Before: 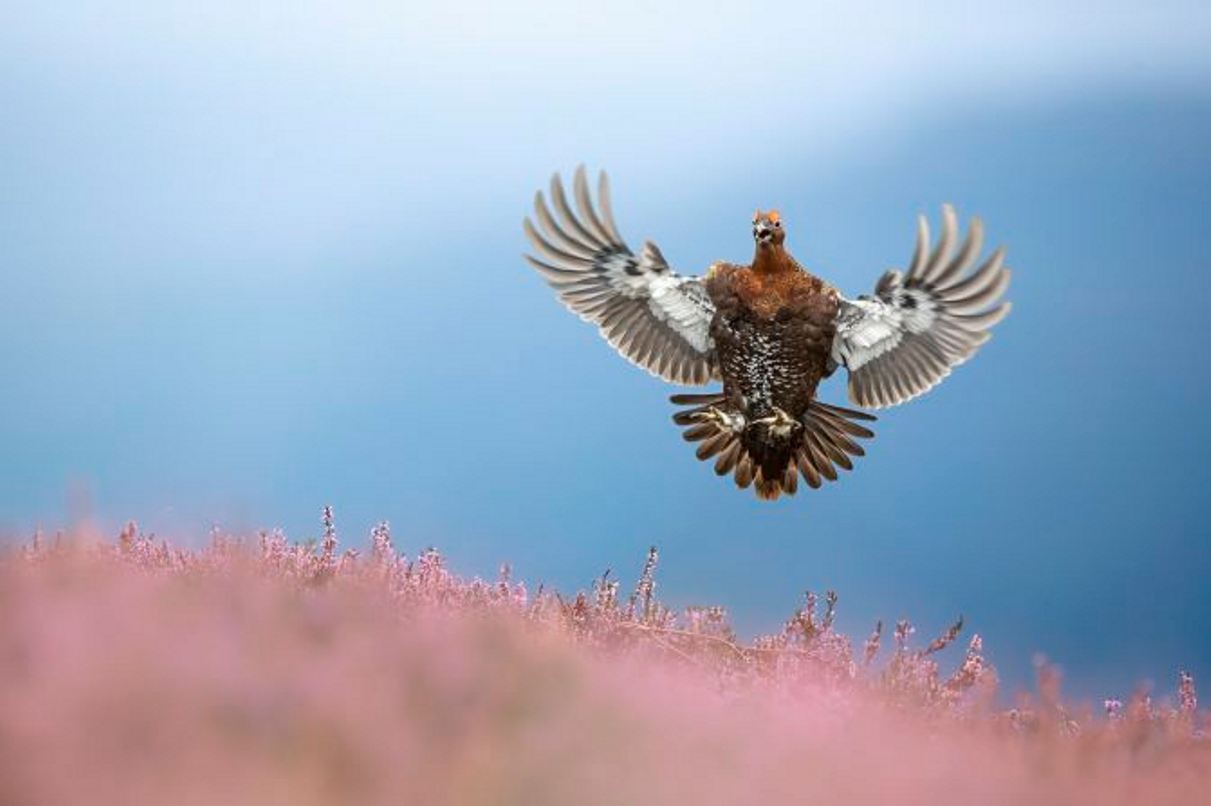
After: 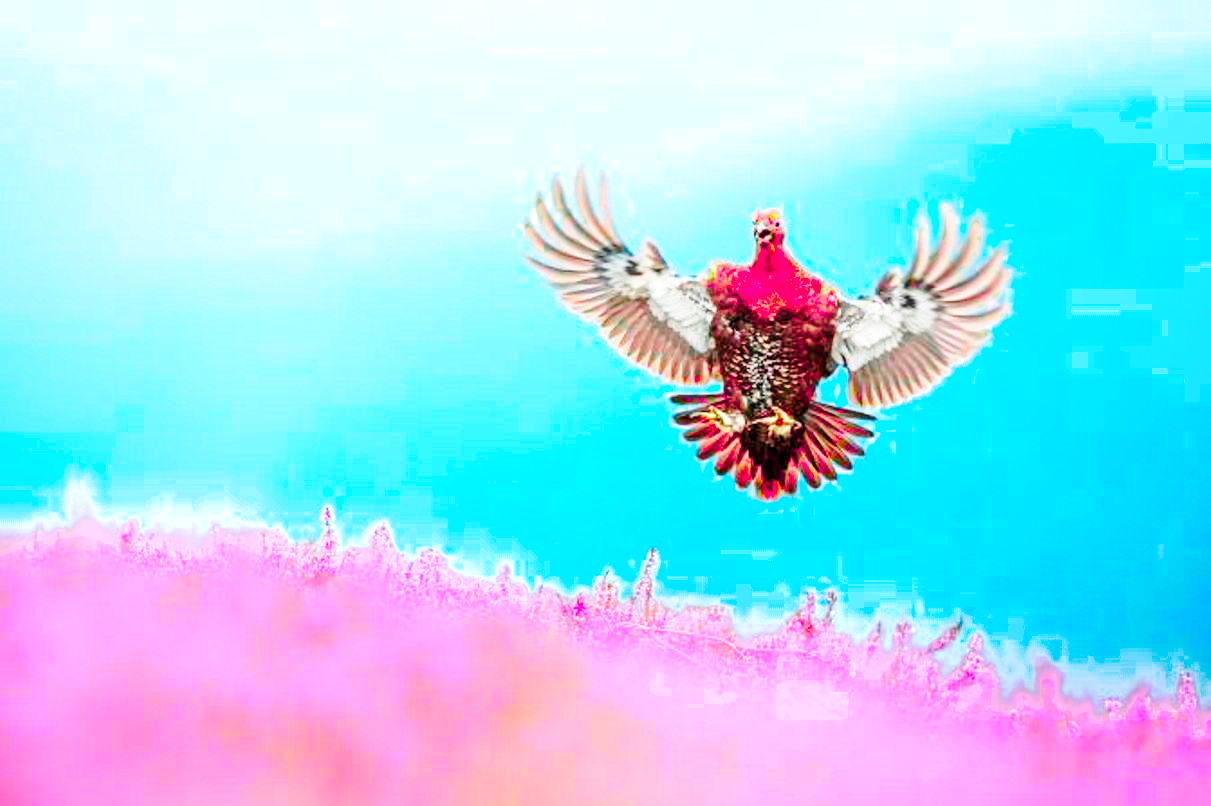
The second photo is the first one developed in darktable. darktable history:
base curve: curves: ch0 [(0, 0) (0.028, 0.03) (0.121, 0.232) (0.46, 0.748) (0.859, 0.968) (1, 1)], preserve colors none
color zones: curves: ch0 [(0, 0.533) (0.126, 0.533) (0.234, 0.533) (0.368, 0.357) (0.5, 0.5) (0.625, 0.5) (0.74, 0.637) (0.875, 0.5)]; ch1 [(0.004, 0.708) (0.129, 0.662) (0.25, 0.5) (0.375, 0.331) (0.496, 0.396) (0.625, 0.649) (0.739, 0.26) (0.875, 0.5) (1, 0.478)]; ch2 [(0, 0.409) (0.132, 0.403) (0.236, 0.558) (0.379, 0.448) (0.5, 0.5) (0.625, 0.5) (0.691, 0.39) (0.875, 0.5)]
color contrast: green-magenta contrast 1.73, blue-yellow contrast 1.15
exposure: black level correction 0.005, exposure 0.014 EV, compensate highlight preservation false
contrast brightness saturation: contrast 0.07, brightness 0.18, saturation 0.4
